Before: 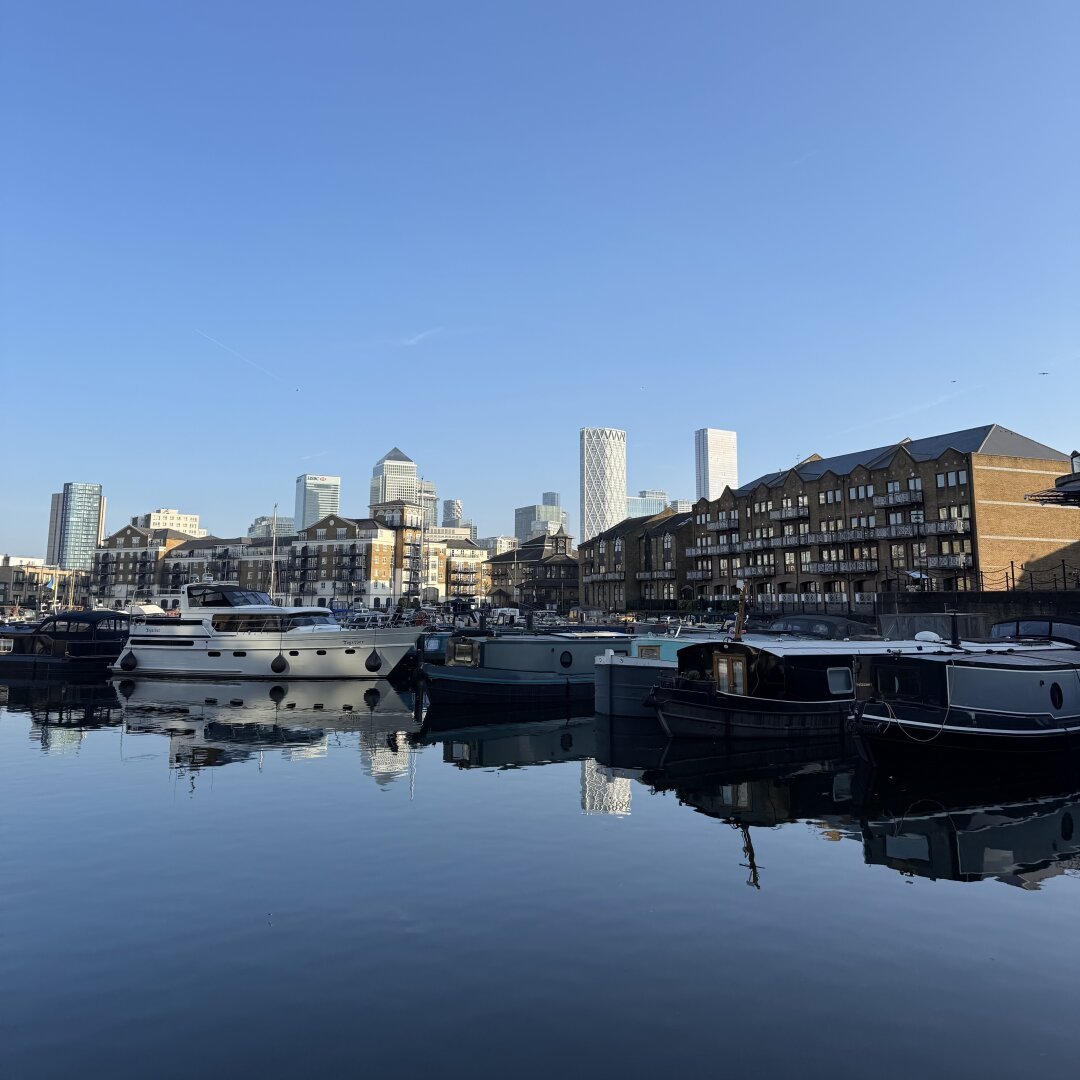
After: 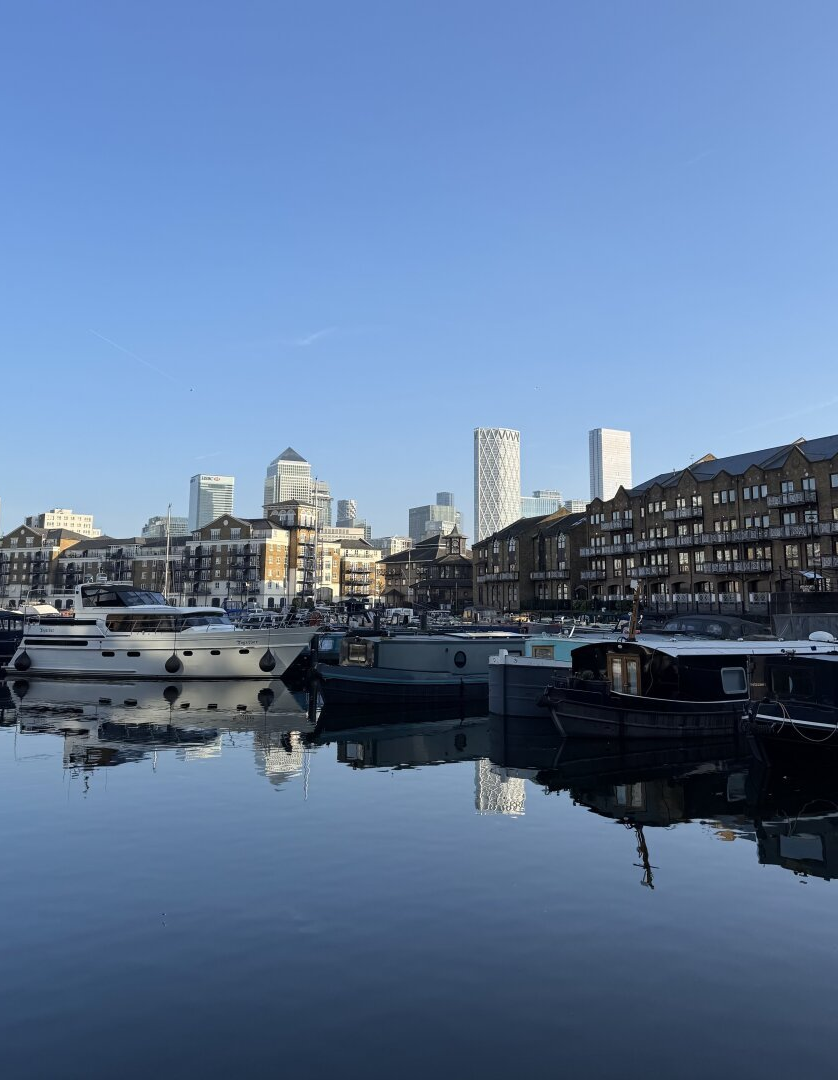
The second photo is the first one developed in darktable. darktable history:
crop: left 9.898%, right 12.495%
